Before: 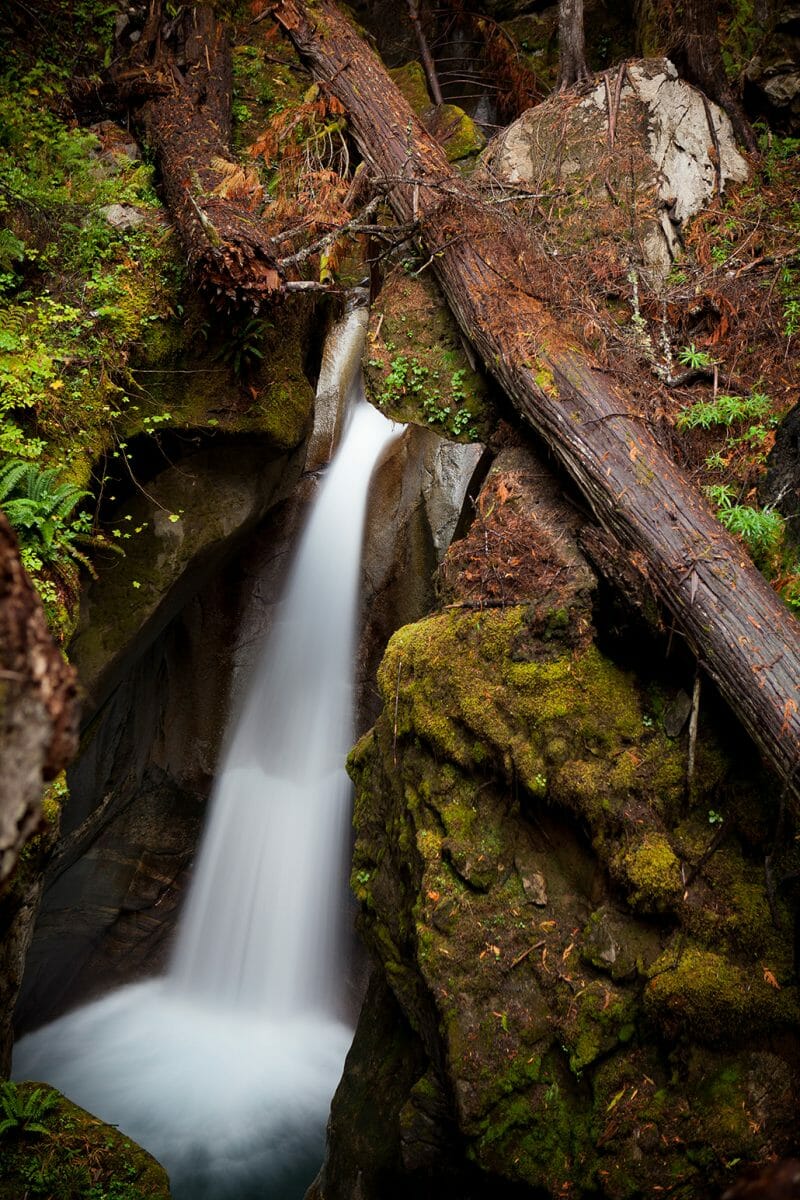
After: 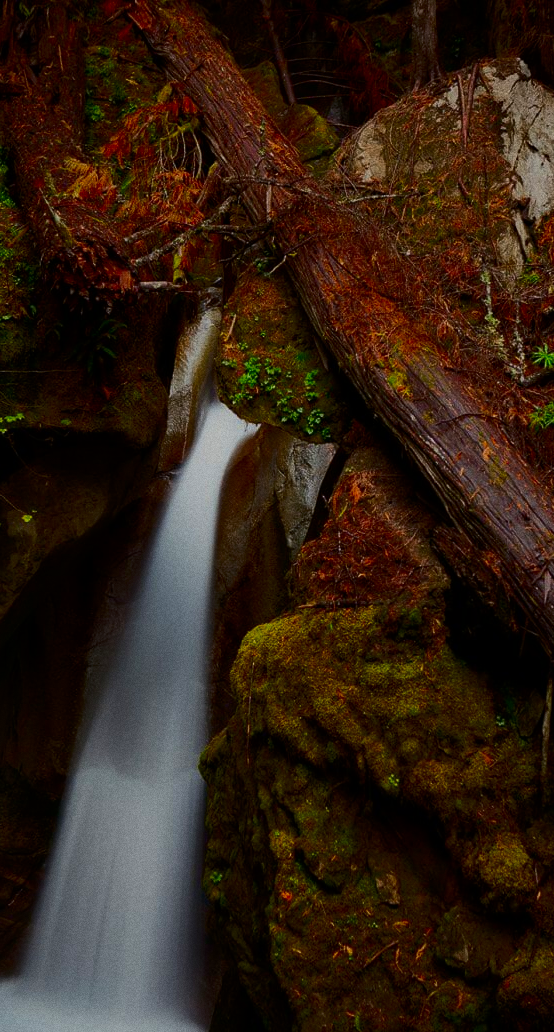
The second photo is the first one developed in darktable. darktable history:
exposure: exposure -1.468 EV, compensate highlight preservation false
crop: left 18.479%, right 12.2%, bottom 13.971%
contrast brightness saturation: contrast 0.26, brightness 0.02, saturation 0.87
grain: coarseness 0.09 ISO
